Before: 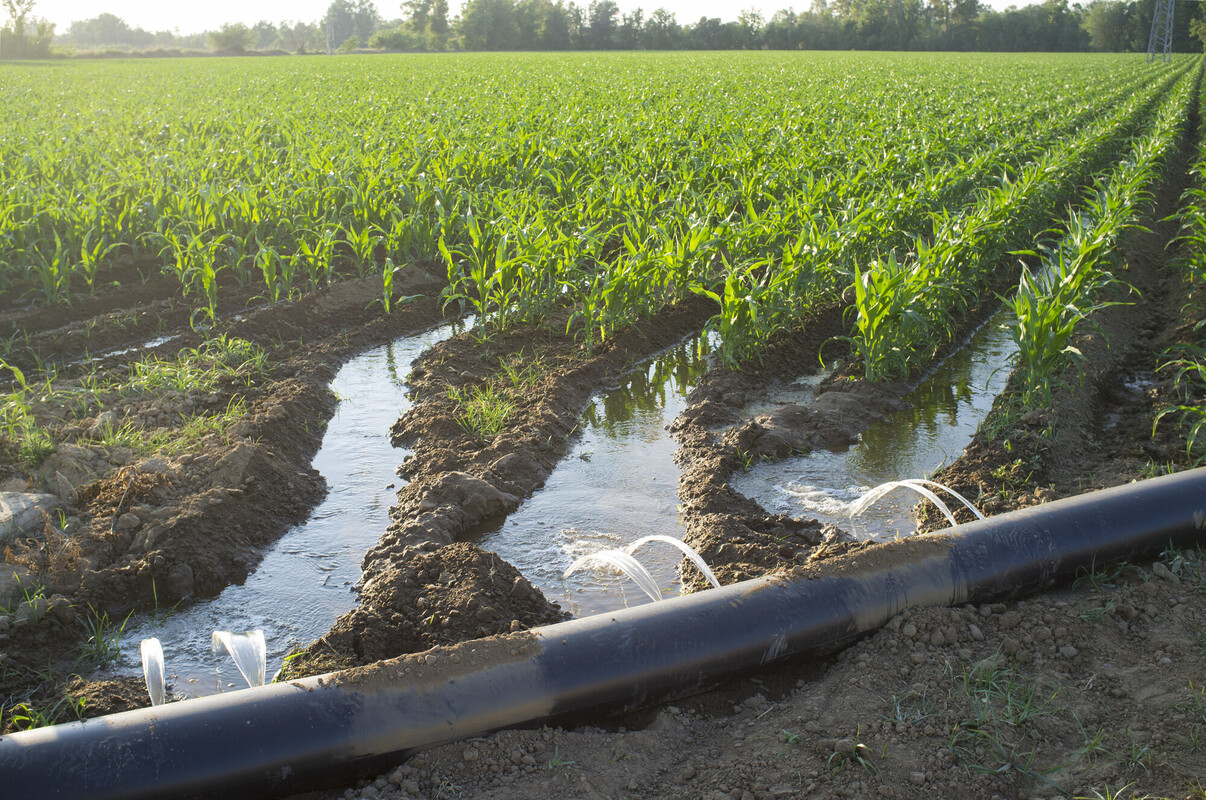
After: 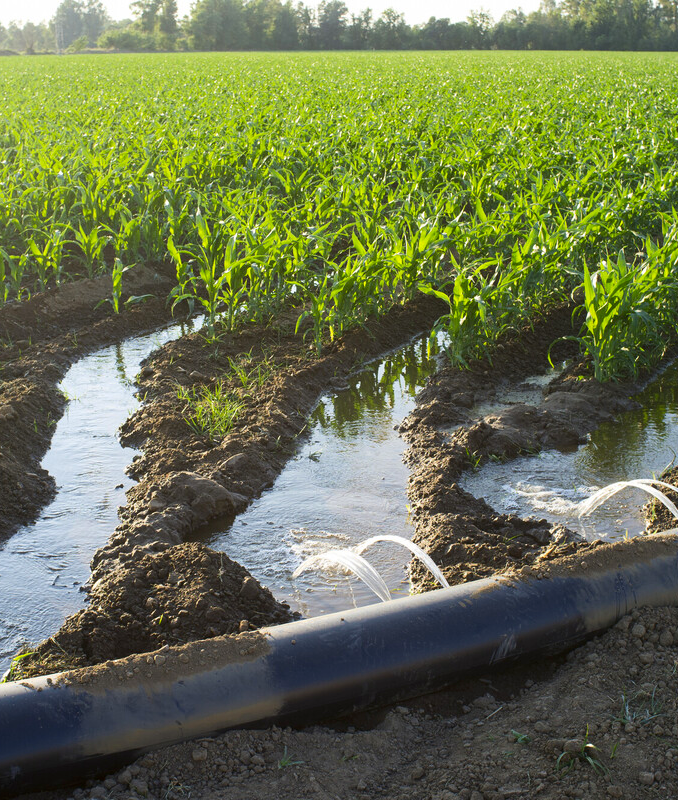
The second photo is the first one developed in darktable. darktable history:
crop and rotate: left 22.516%, right 21.234%
contrast brightness saturation: contrast 0.13, brightness -0.05, saturation 0.16
